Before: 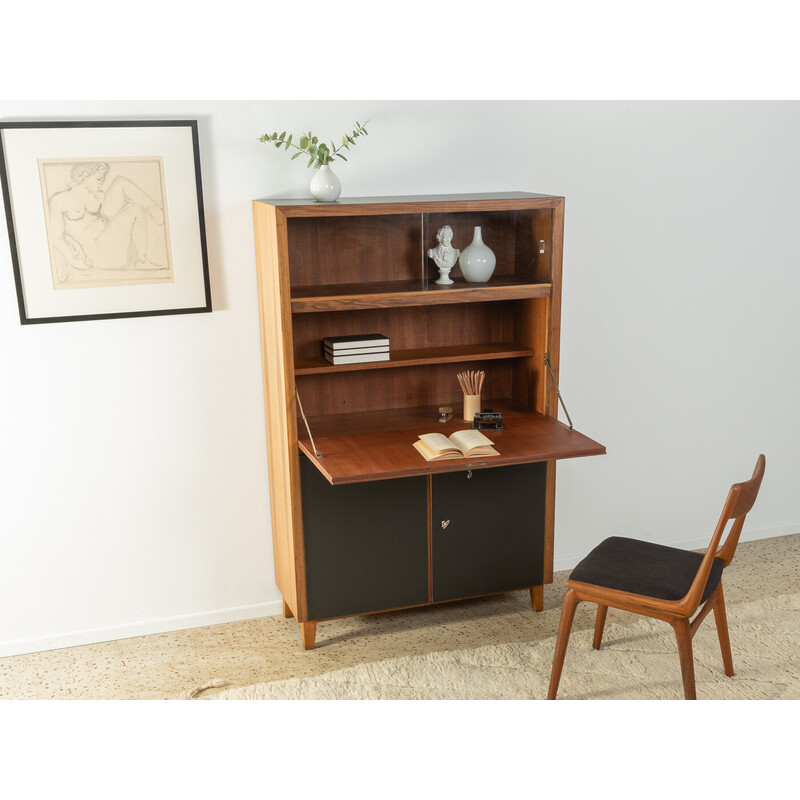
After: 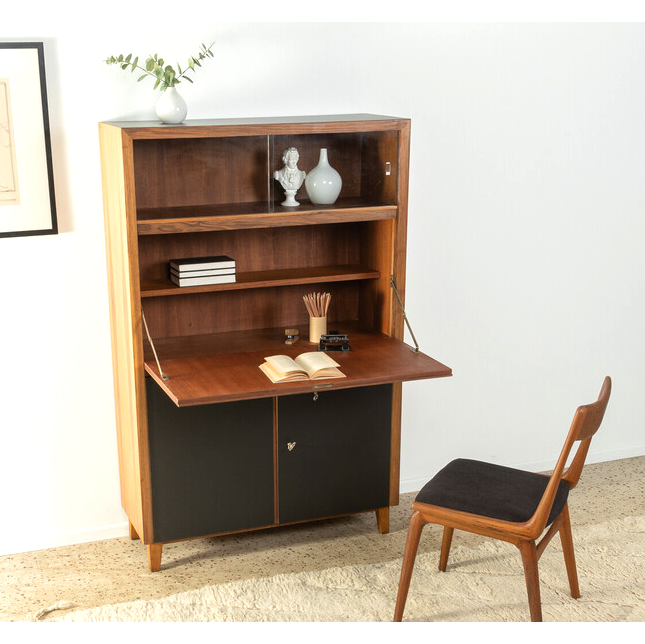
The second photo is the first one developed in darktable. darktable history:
tone equalizer: -8 EV -0.445 EV, -7 EV -0.426 EV, -6 EV -0.319 EV, -5 EV -0.221 EV, -3 EV 0.253 EV, -2 EV 0.305 EV, -1 EV 0.411 EV, +0 EV 0.425 EV
crop: left 19.32%, top 9.768%, right 0%, bottom 9.645%
